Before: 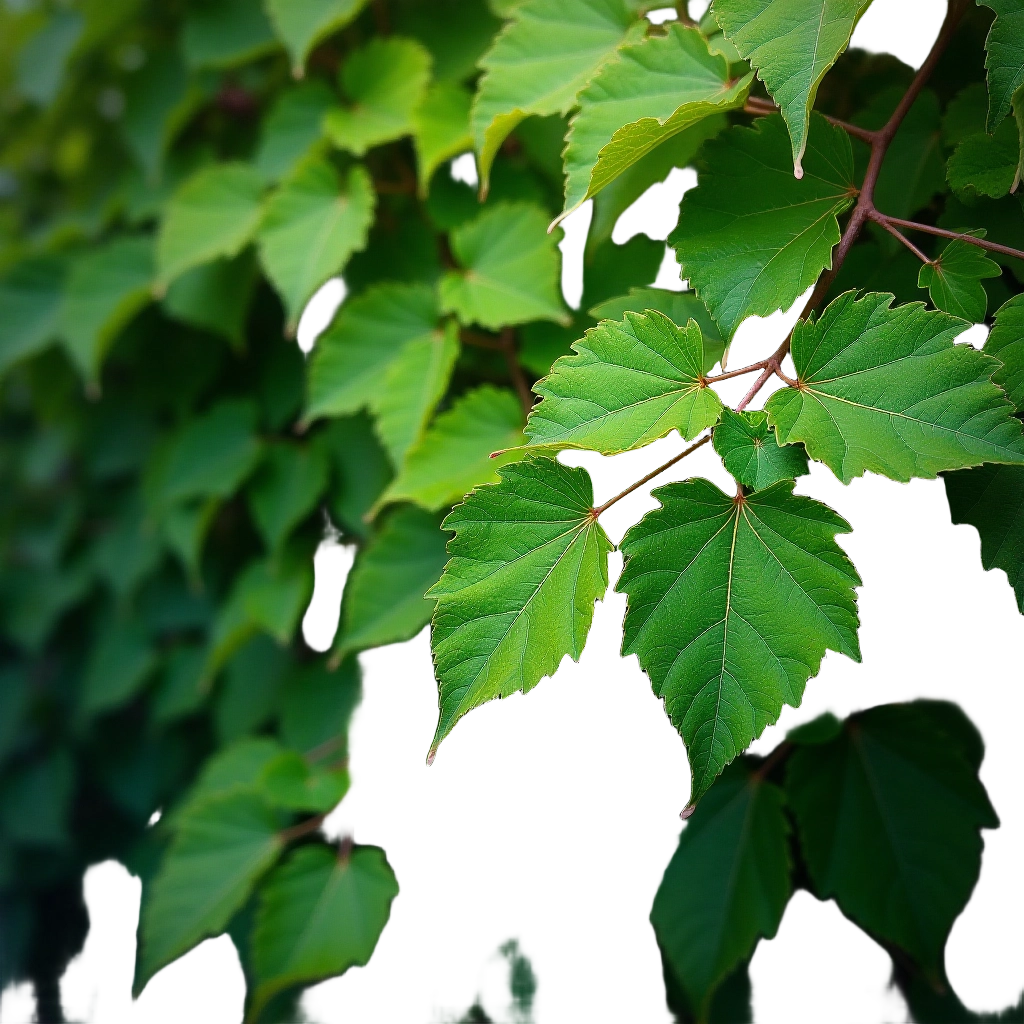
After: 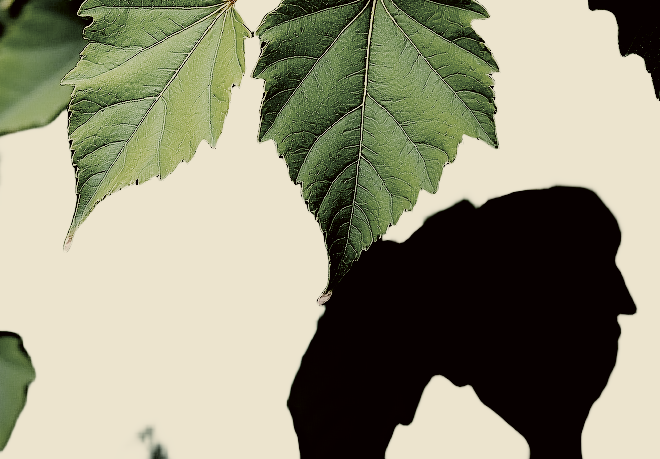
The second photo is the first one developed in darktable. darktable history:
filmic rgb: black relative exposure -2.85 EV, white relative exposure 4.56 EV, hardness 1.77, contrast 1.25, preserve chrominance no, color science v5 (2021)
color correction: highlights a* 0.162, highlights b* 29.53, shadows a* -0.162, shadows b* 21.09
white balance: red 0.98, blue 1.034
tone curve: curves: ch0 [(0, 0) (0.004, 0.001) (0.133, 0.112) (0.325, 0.362) (0.832, 0.893) (1, 1)], color space Lab, linked channels, preserve colors none
color zones: curves: ch0 [(0, 0.613) (0.01, 0.613) (0.245, 0.448) (0.498, 0.529) (0.642, 0.665) (0.879, 0.777) (0.99, 0.613)]; ch1 [(0, 0.035) (0.121, 0.189) (0.259, 0.197) (0.415, 0.061) (0.589, 0.022) (0.732, 0.022) (0.857, 0.026) (0.991, 0.053)]
tone equalizer: -8 EV -0.75 EV, -7 EV -0.7 EV, -6 EV -0.6 EV, -5 EV -0.4 EV, -3 EV 0.4 EV, -2 EV 0.6 EV, -1 EV 0.7 EV, +0 EV 0.75 EV, edges refinement/feathering 500, mask exposure compensation -1.57 EV, preserve details no
crop and rotate: left 35.509%, top 50.238%, bottom 4.934%
